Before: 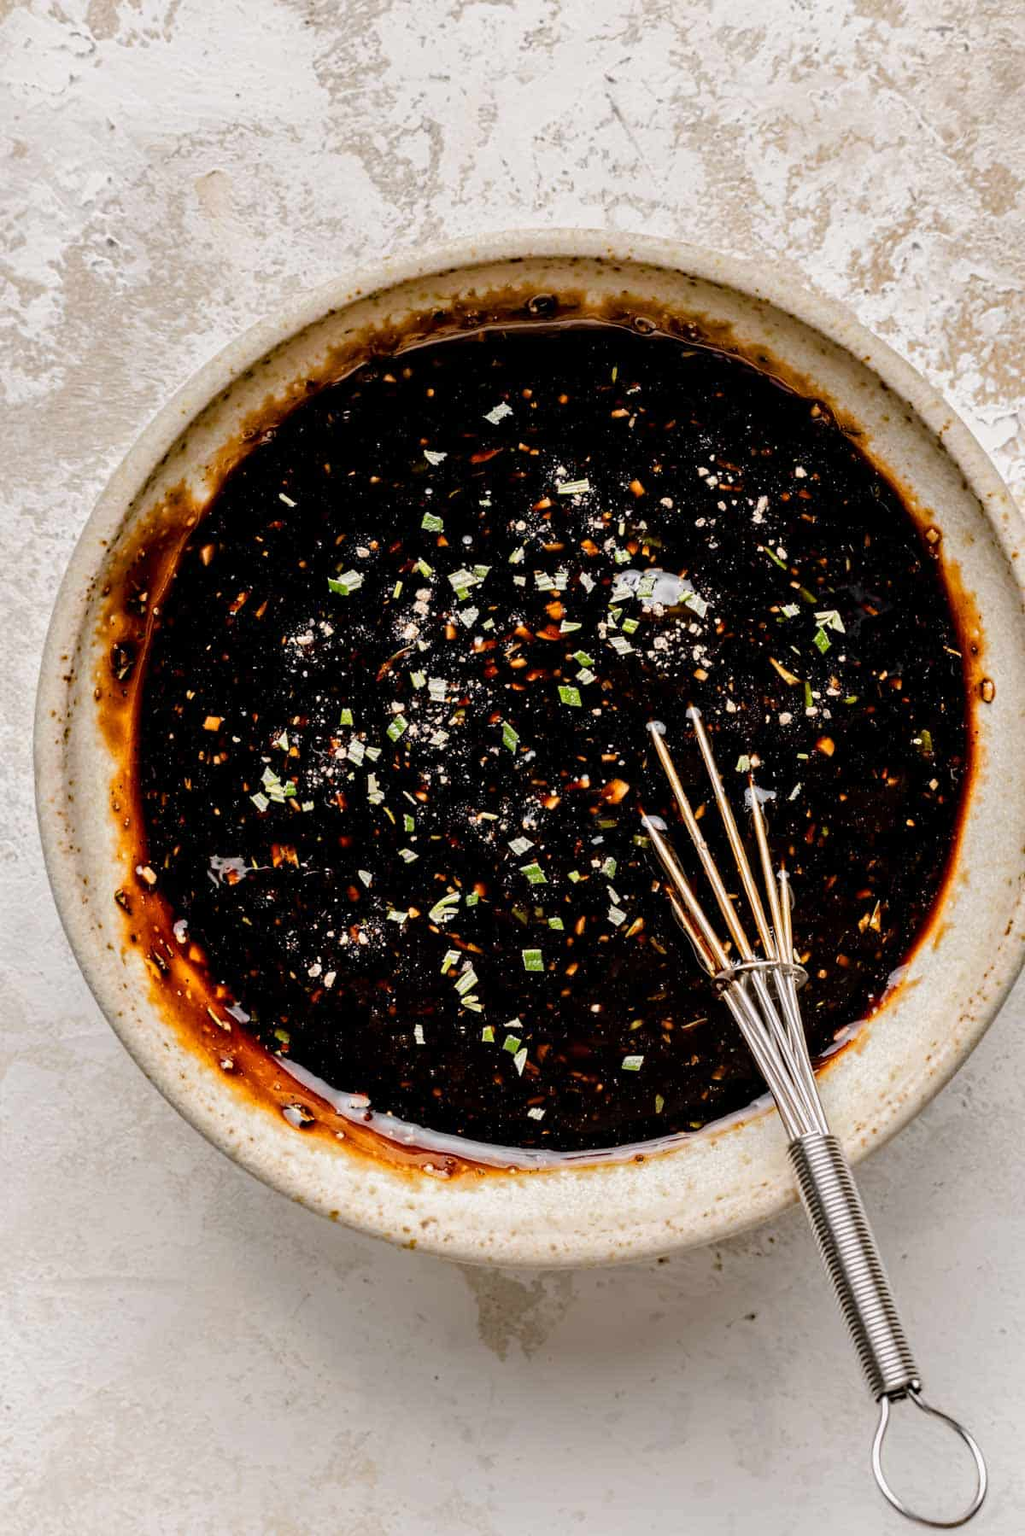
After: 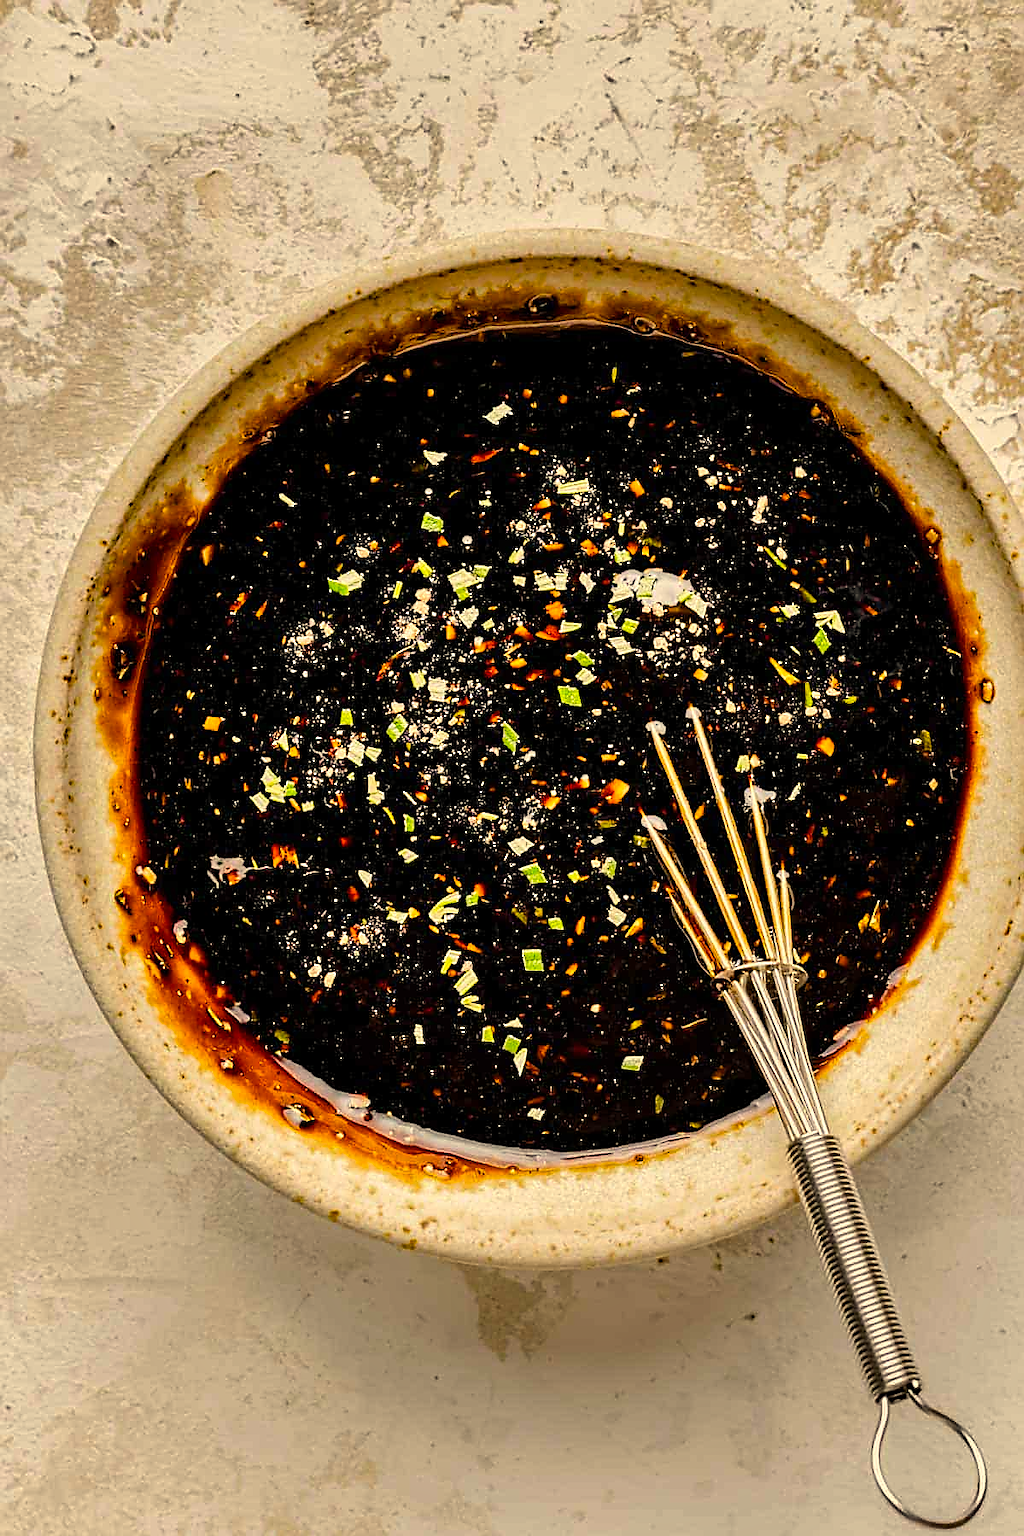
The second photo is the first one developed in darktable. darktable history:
sharpen: radius 1.4, amount 1.25, threshold 0.7
shadows and highlights: soften with gaussian
color balance rgb: perceptual saturation grading › global saturation 20%, global vibrance 20%
color correction: highlights a* 2.72, highlights b* 22.8
